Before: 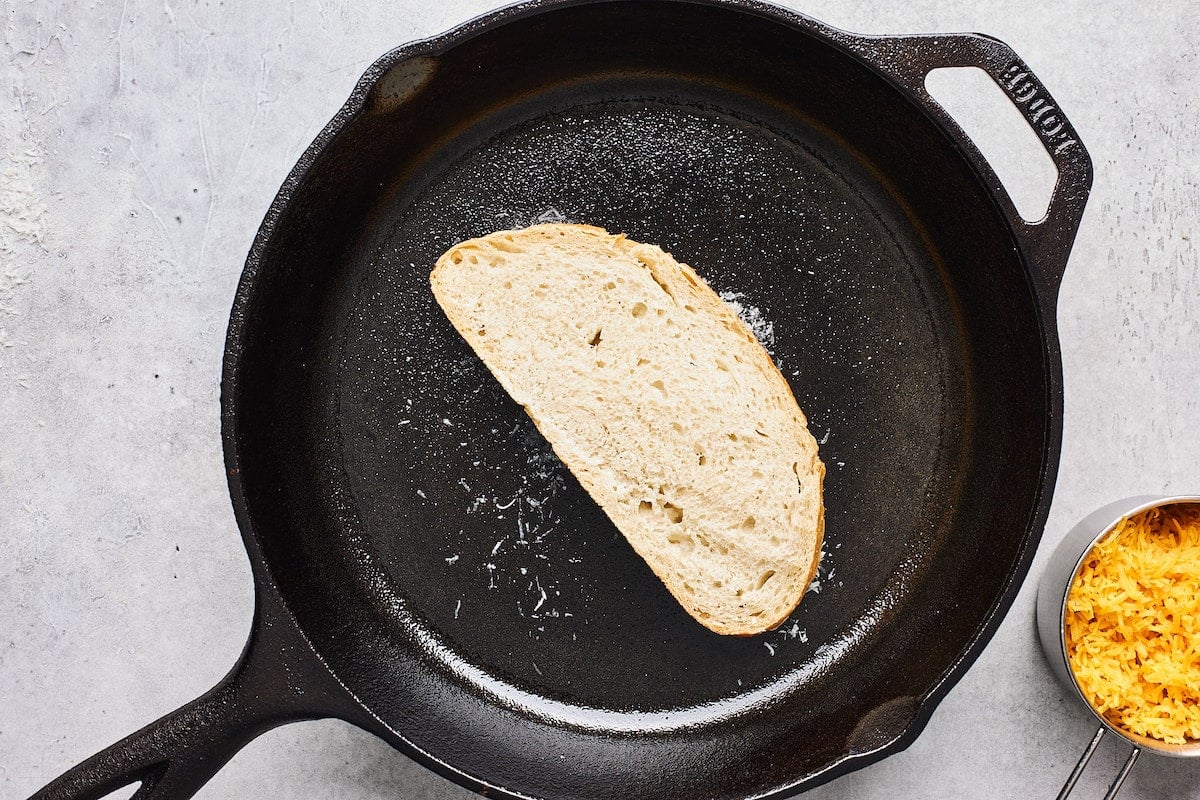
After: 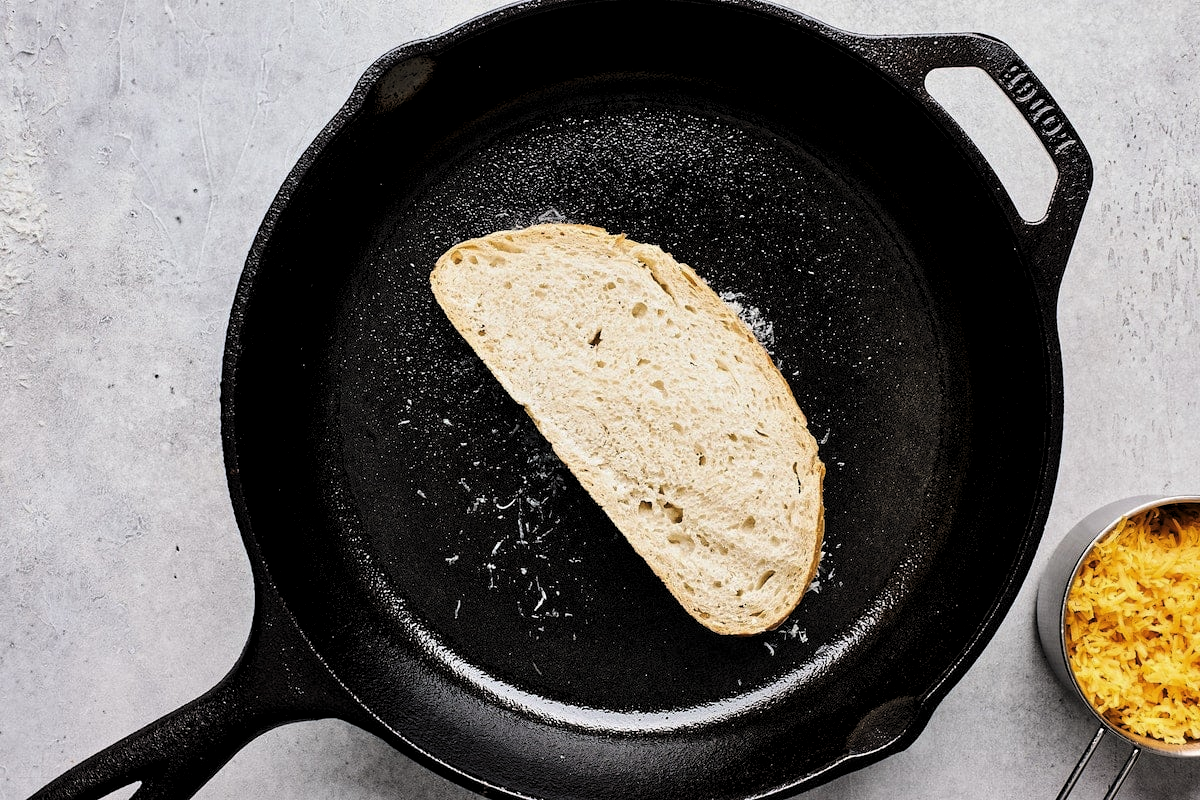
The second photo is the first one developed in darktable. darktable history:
levels: black 3.76%, levels [0.116, 0.574, 1]
